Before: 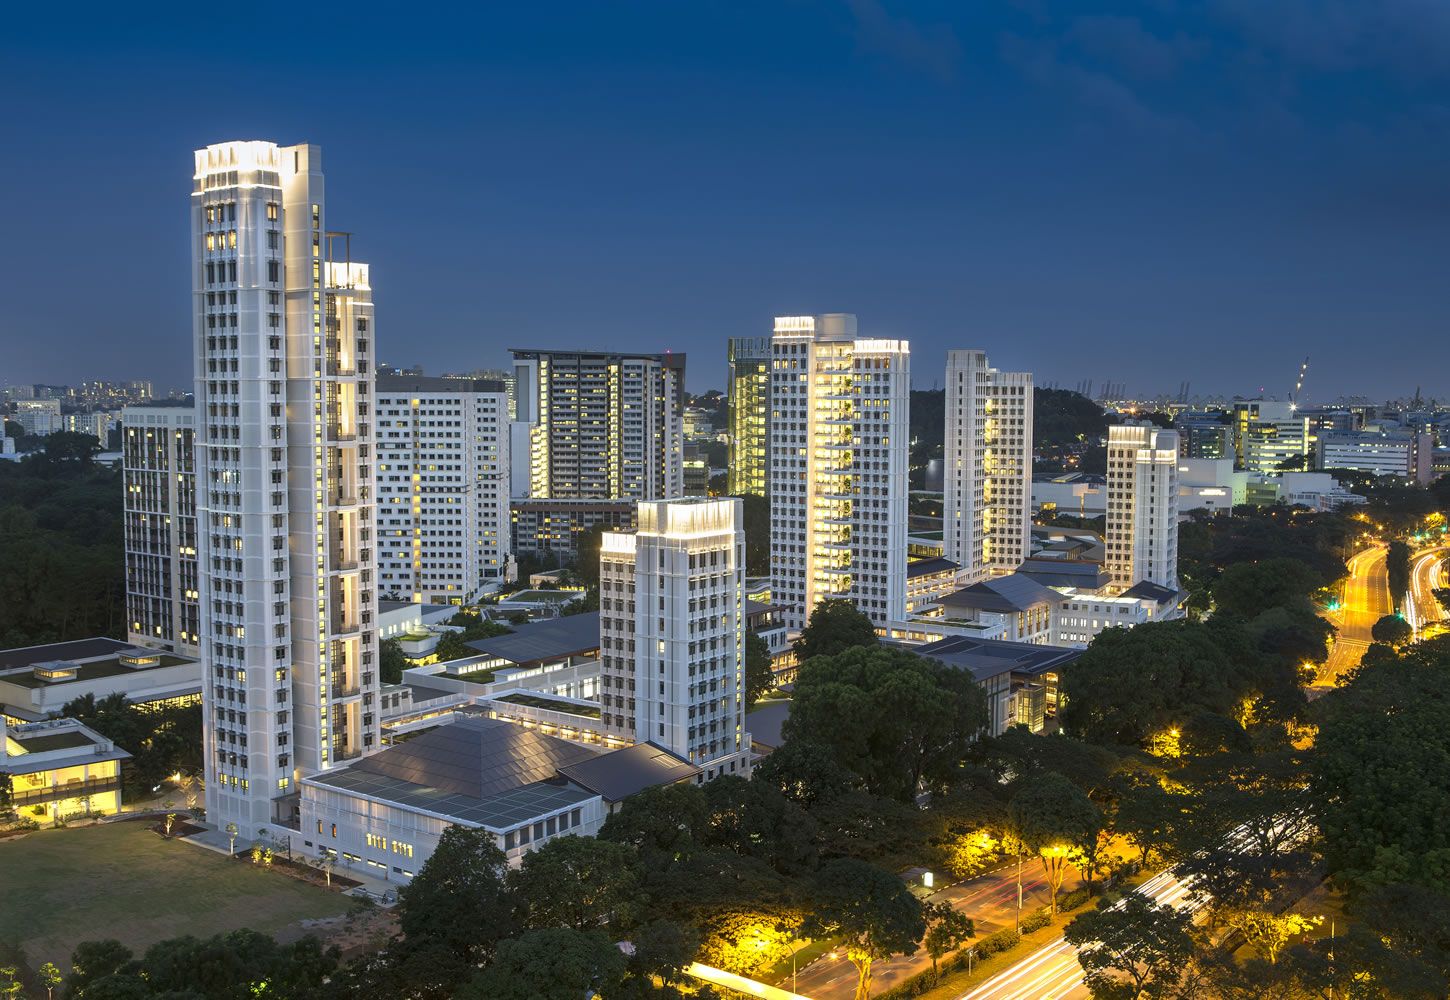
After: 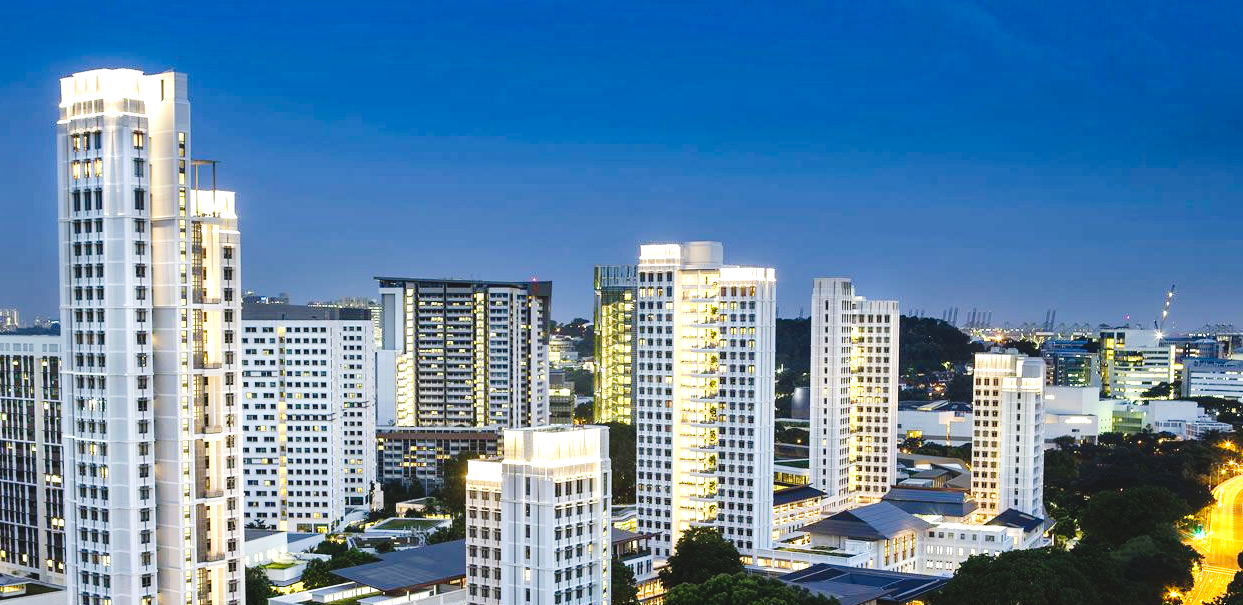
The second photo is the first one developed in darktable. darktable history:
color correction: highlights a* -0.3, highlights b* -0.104
crop and rotate: left 9.306%, top 7.208%, right 4.943%, bottom 32.217%
exposure: exposure 0.605 EV, compensate highlight preservation false
local contrast: mode bilateral grid, contrast 15, coarseness 35, detail 105%, midtone range 0.2
tone curve: curves: ch0 [(0, 0) (0.003, 0.068) (0.011, 0.068) (0.025, 0.068) (0.044, 0.068) (0.069, 0.072) (0.1, 0.072) (0.136, 0.077) (0.177, 0.095) (0.224, 0.126) (0.277, 0.2) (0.335, 0.3) (0.399, 0.407) (0.468, 0.52) (0.543, 0.624) (0.623, 0.721) (0.709, 0.811) (0.801, 0.88) (0.898, 0.942) (1, 1)], preserve colors none
shadows and highlights: shadows 36.42, highlights -27.51, soften with gaussian
